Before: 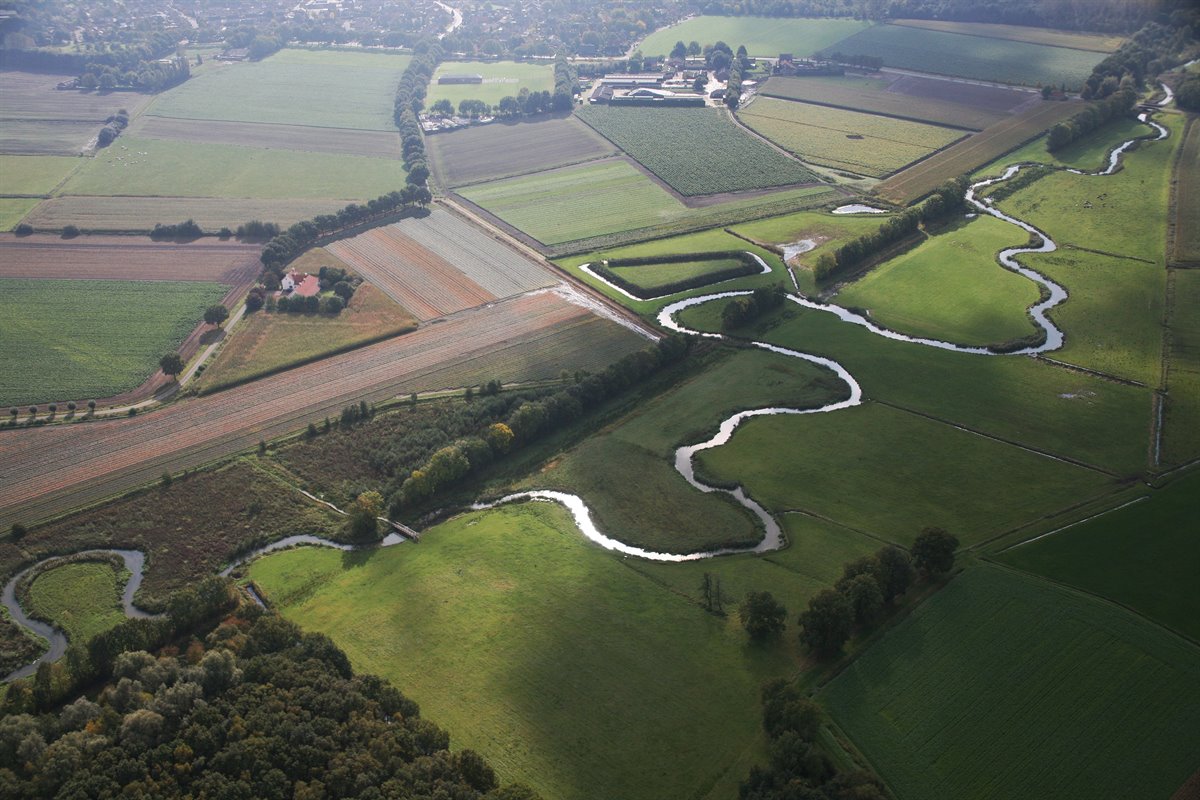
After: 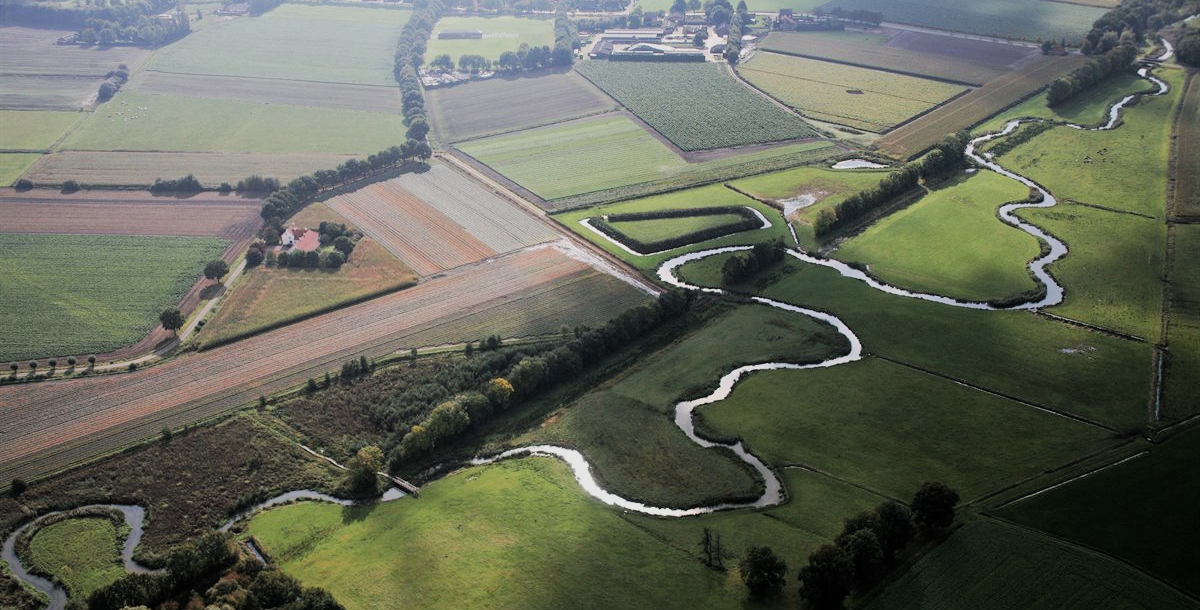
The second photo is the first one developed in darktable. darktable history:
exposure: exposure 0.165 EV, compensate exposure bias true, compensate highlight preservation false
filmic rgb: black relative exposure -5 EV, white relative exposure 3.95 EV, hardness 2.88, contrast 1.194
crop: top 5.625%, bottom 18.075%
